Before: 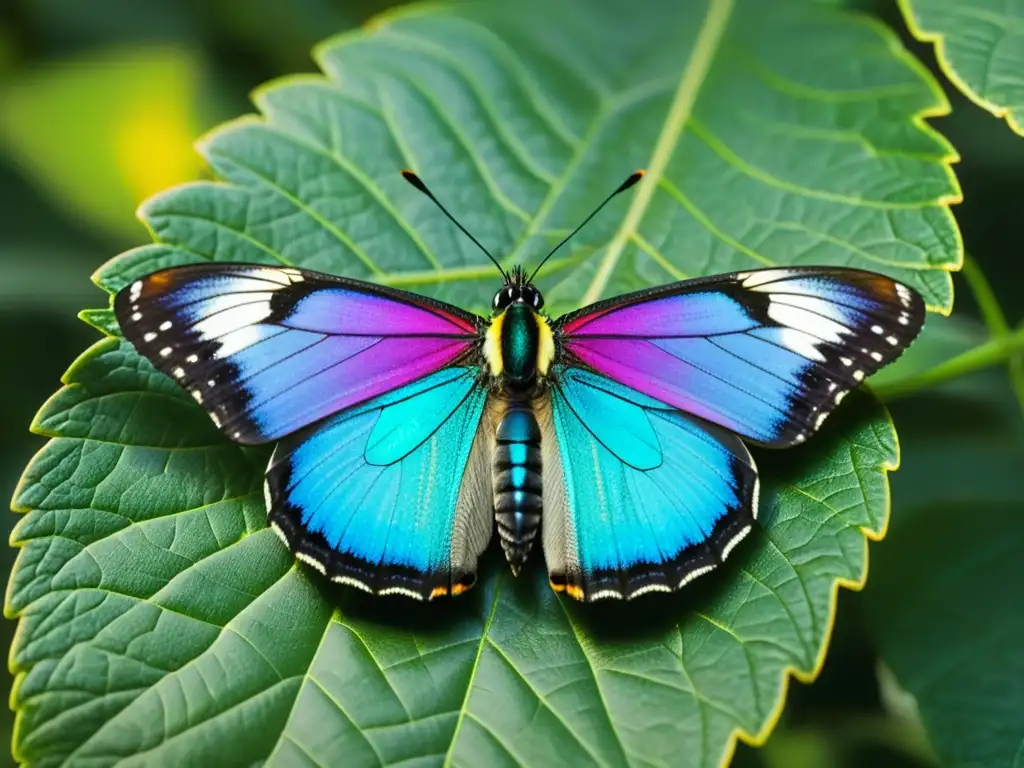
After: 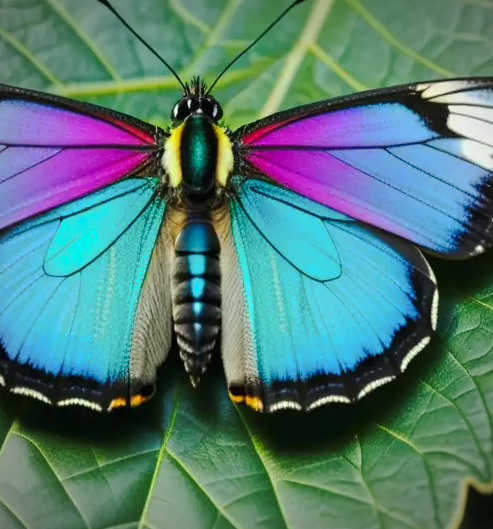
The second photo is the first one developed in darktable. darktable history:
tone curve: curves: ch0 [(0, 0) (0.003, 0.01) (0.011, 0.014) (0.025, 0.029) (0.044, 0.051) (0.069, 0.072) (0.1, 0.097) (0.136, 0.123) (0.177, 0.16) (0.224, 0.2) (0.277, 0.248) (0.335, 0.305) (0.399, 0.37) (0.468, 0.454) (0.543, 0.534) (0.623, 0.609) (0.709, 0.681) (0.801, 0.752) (0.898, 0.841) (1, 1)], preserve colors none
vignetting: fall-off radius 60.99%, unbound false
crop: left 31.372%, top 24.631%, right 20.457%, bottom 6.372%
